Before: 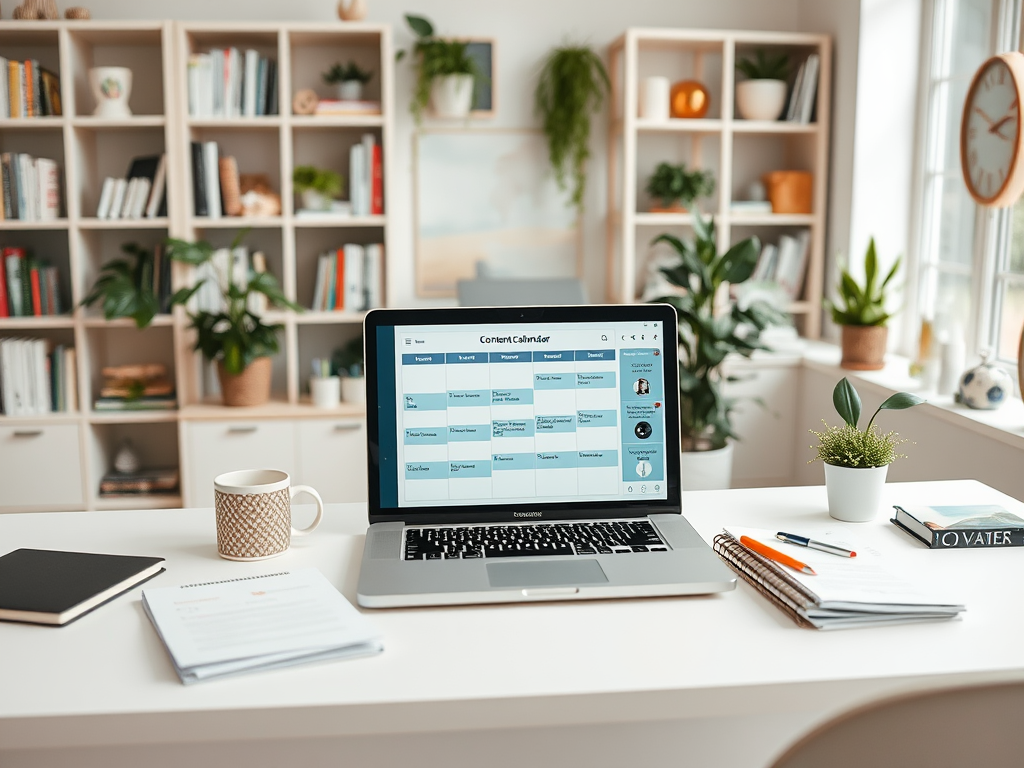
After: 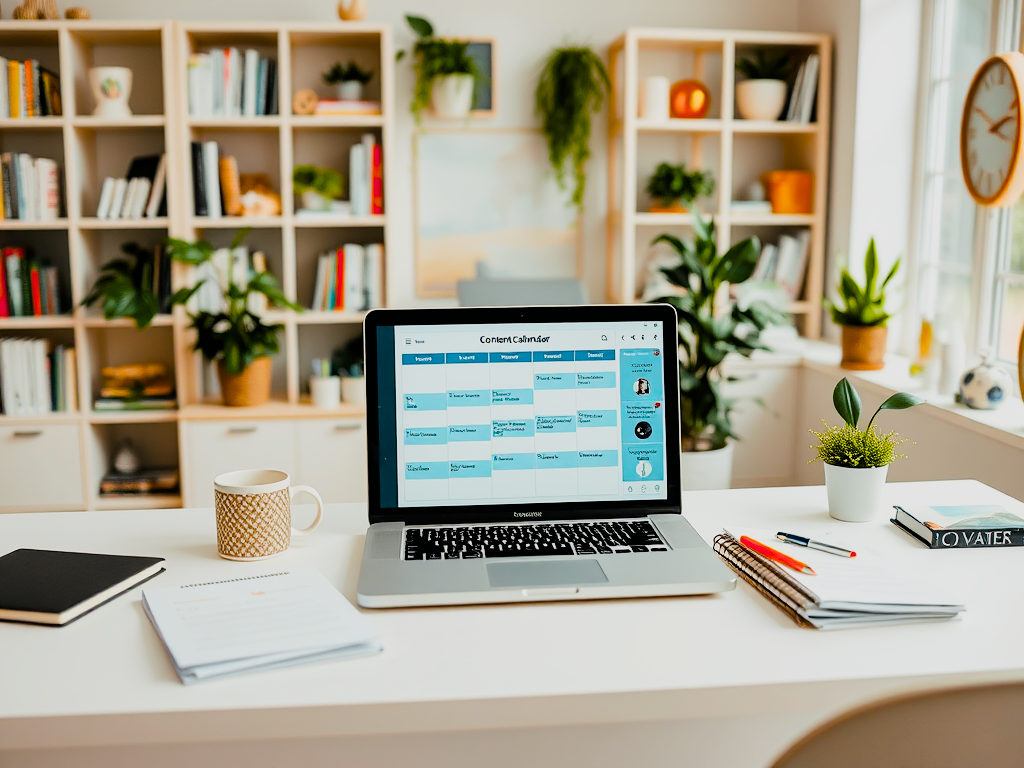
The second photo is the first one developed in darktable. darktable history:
color balance: input saturation 134.34%, contrast -10.04%, contrast fulcrum 19.67%, output saturation 133.51%
filmic rgb: black relative exposure -5 EV, white relative exposure 3.5 EV, hardness 3.19, contrast 1.4, highlights saturation mix -50%
